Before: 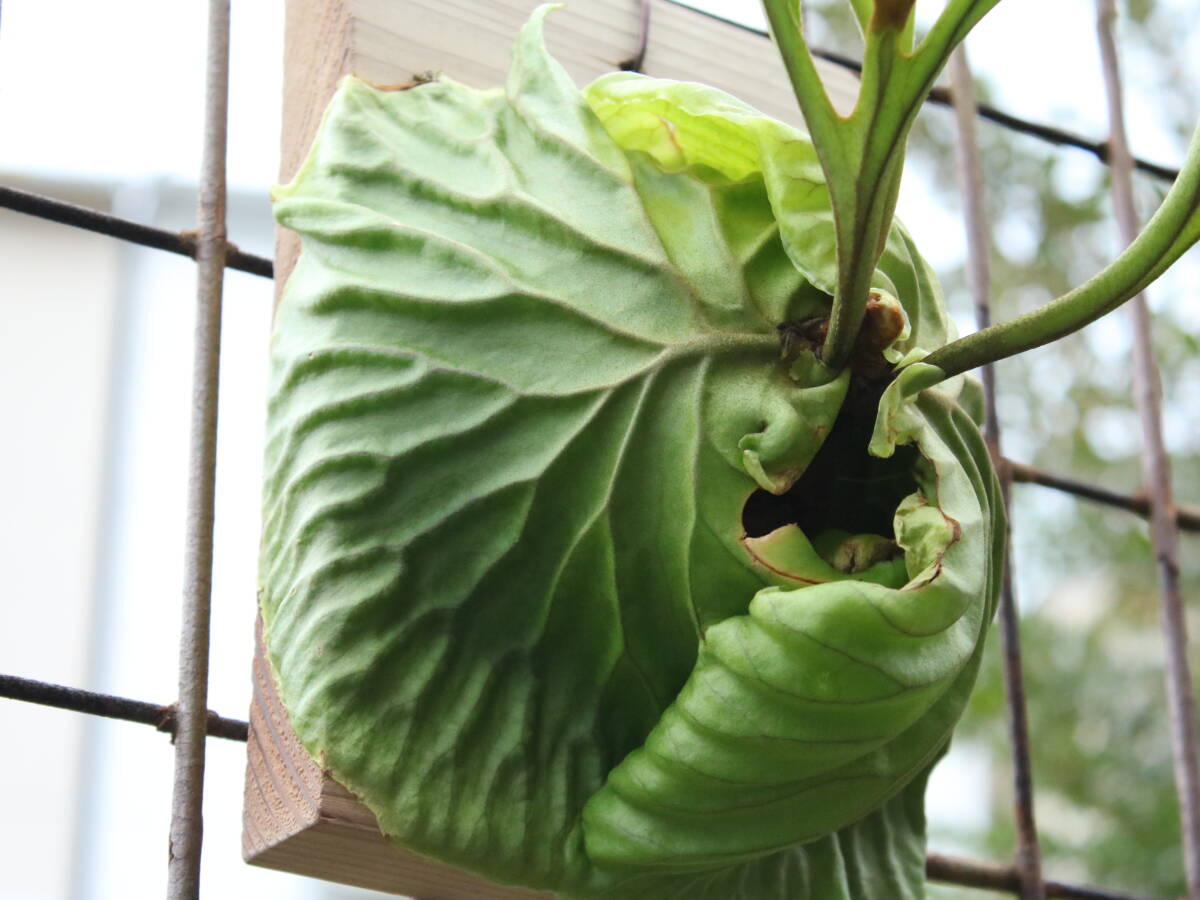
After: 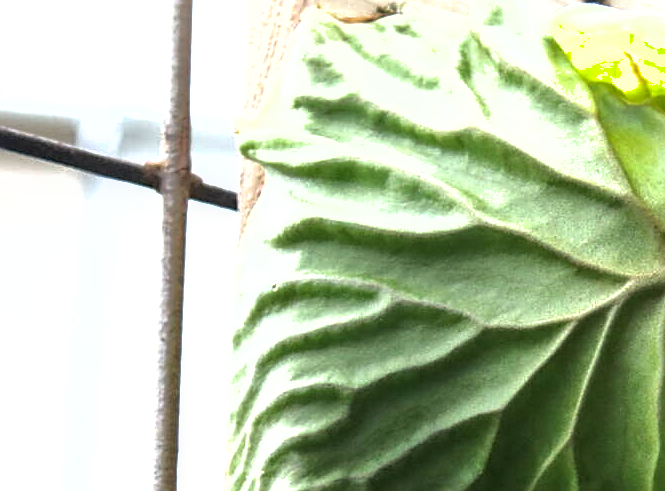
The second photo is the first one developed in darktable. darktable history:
local contrast: detail 130%
crop and rotate: left 3.049%, top 7.597%, right 41.51%, bottom 37.773%
tone equalizer: -8 EV -0.781 EV, -7 EV -0.731 EV, -6 EV -0.599 EV, -5 EV -0.363 EV, -3 EV 0.366 EV, -2 EV 0.6 EV, -1 EV 0.68 EV, +0 EV 0.742 EV, edges refinement/feathering 500, mask exposure compensation -1.57 EV, preserve details no
sharpen: on, module defaults
shadows and highlights: on, module defaults
